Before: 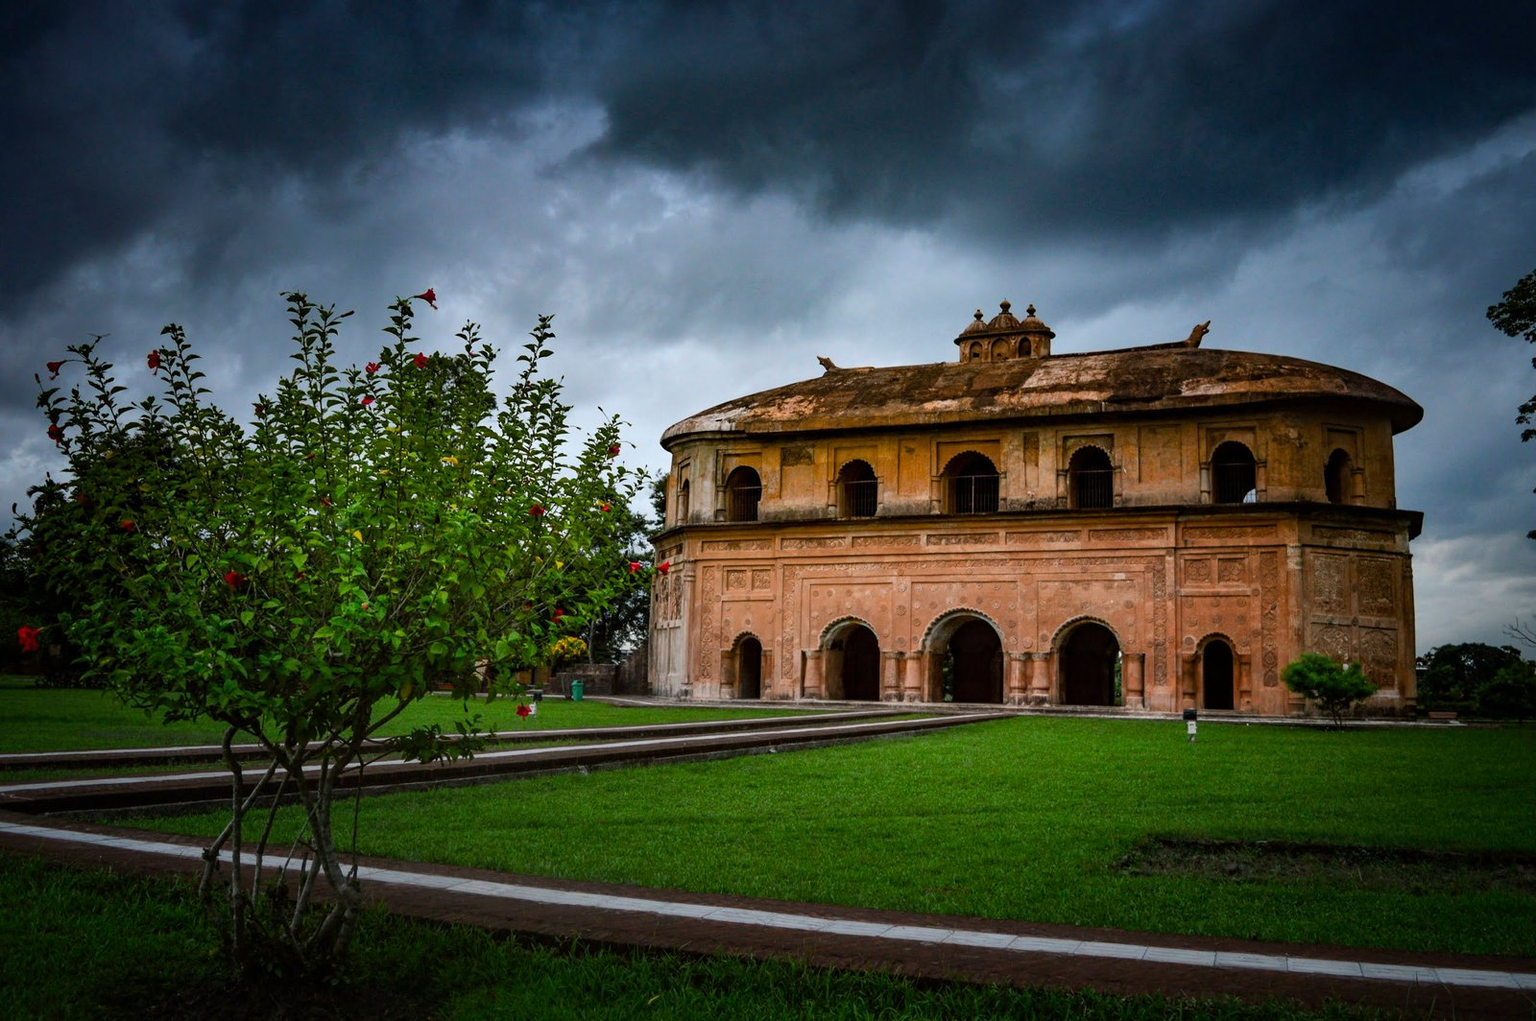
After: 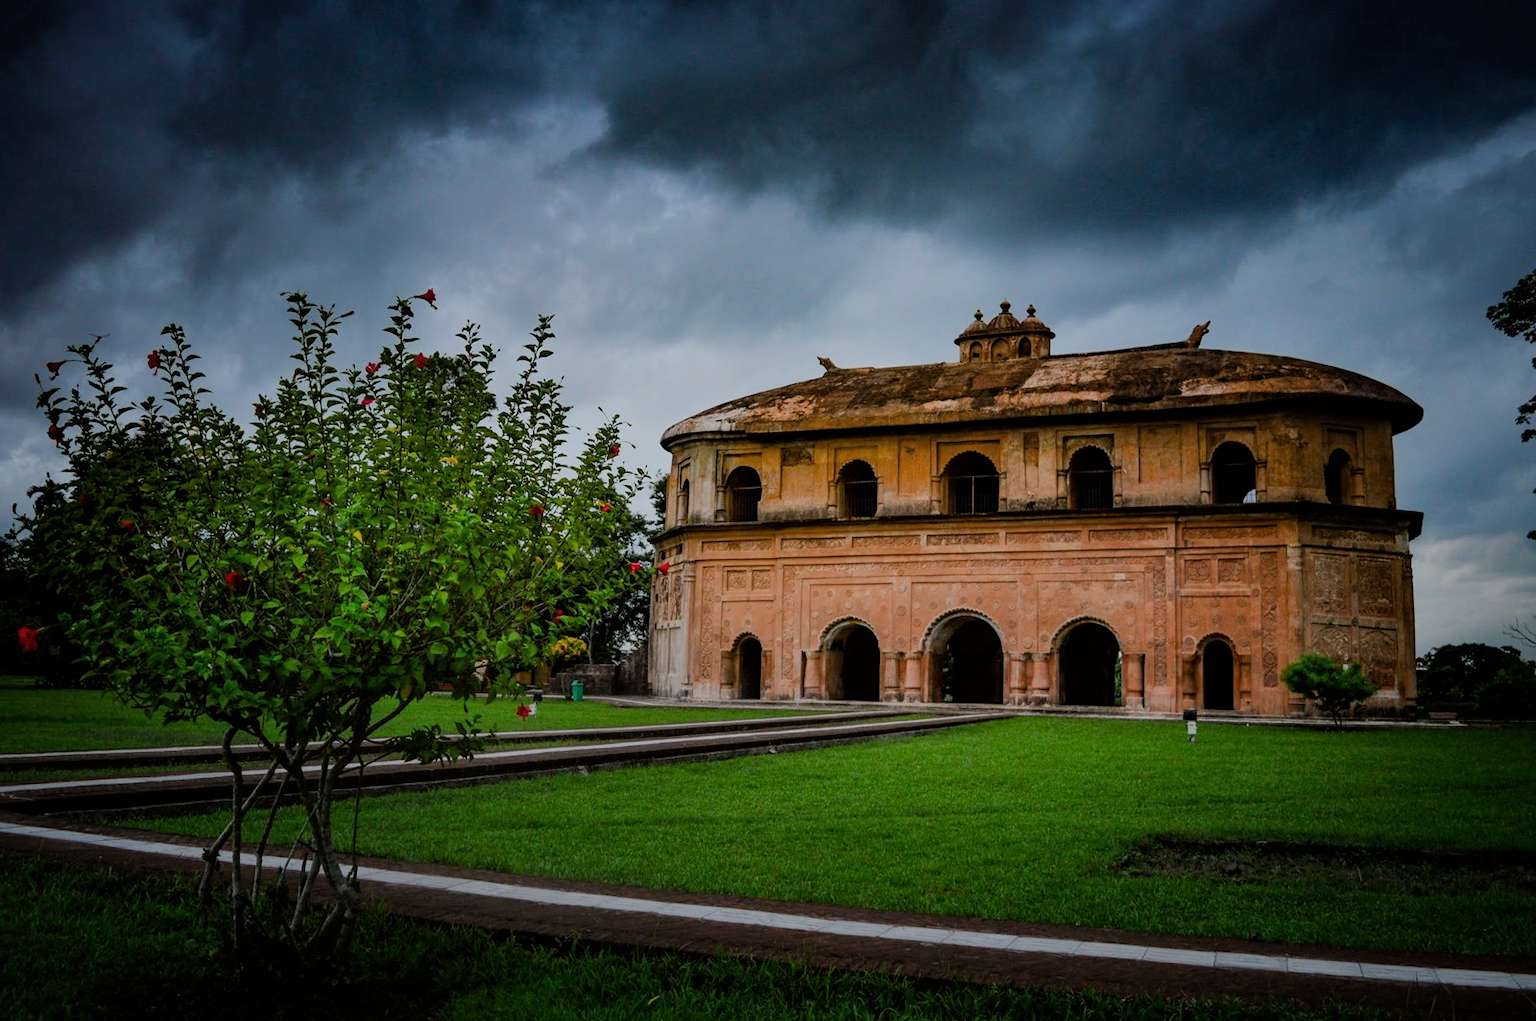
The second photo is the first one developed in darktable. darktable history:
filmic rgb: black relative exposure -7.65 EV, white relative exposure 4.56 EV, hardness 3.61
color balance rgb: contrast -10%
